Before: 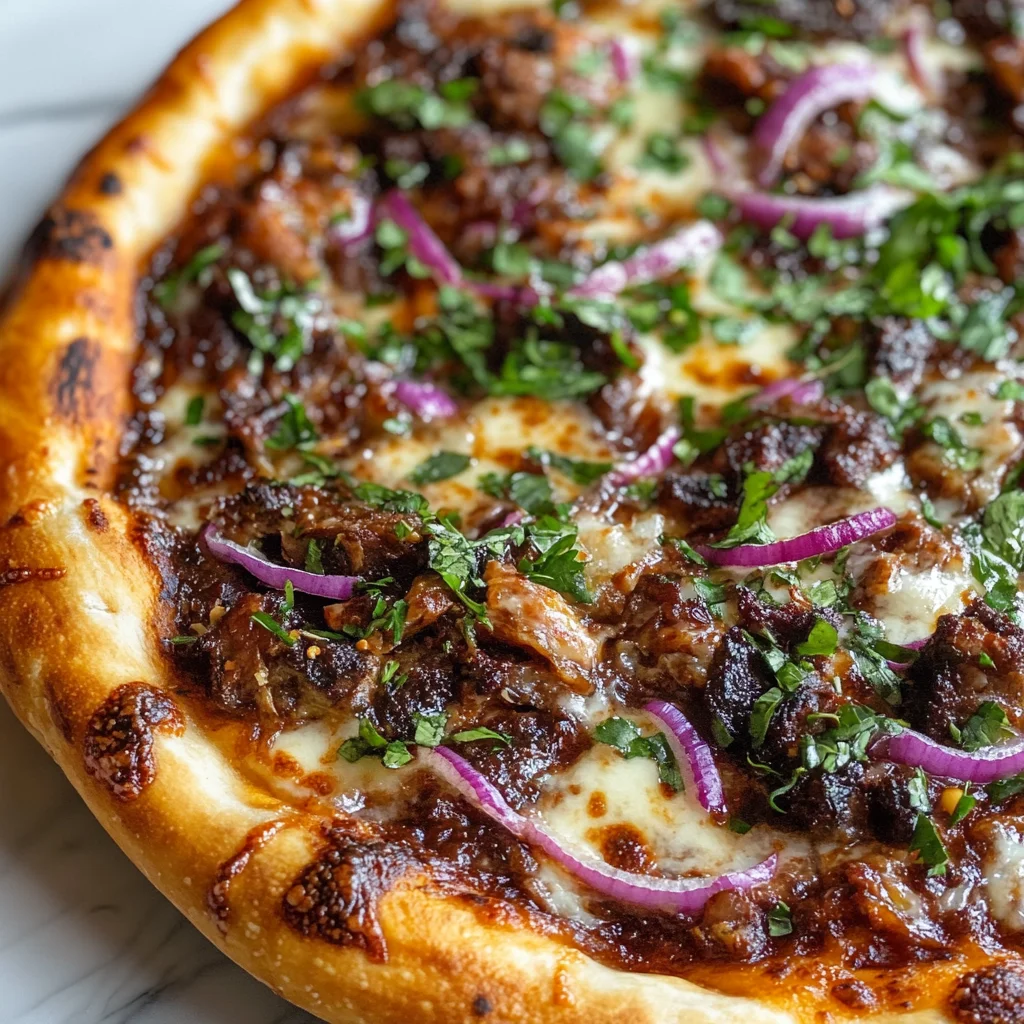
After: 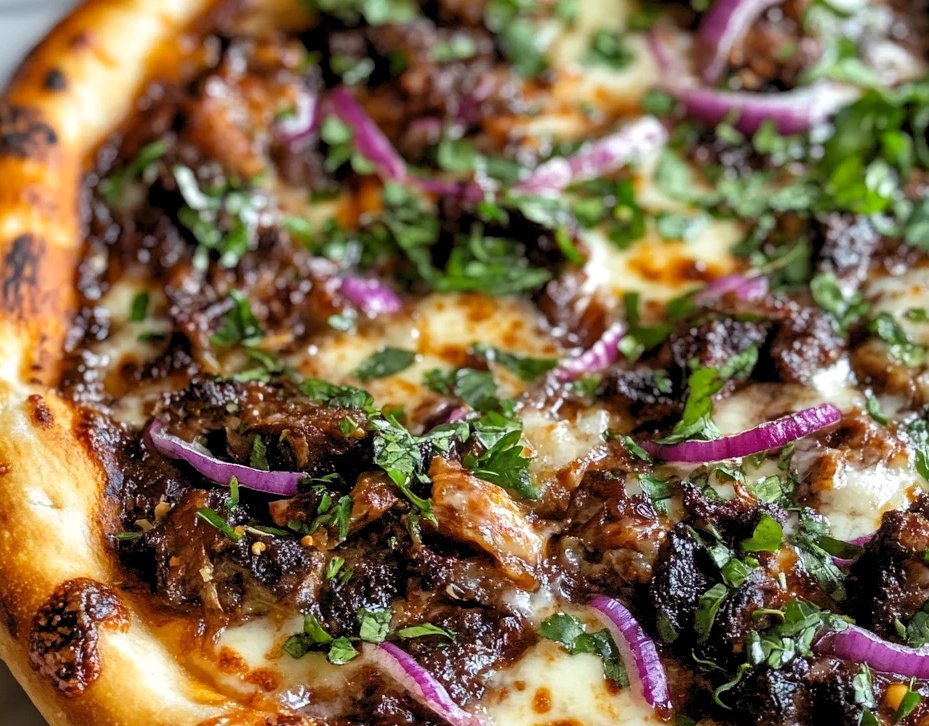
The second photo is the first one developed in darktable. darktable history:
tone equalizer: edges refinement/feathering 500, mask exposure compensation -1.57 EV, preserve details no
levels: levels [0.073, 0.497, 0.972]
crop: left 5.413%, top 10.158%, right 3.789%, bottom 18.888%
